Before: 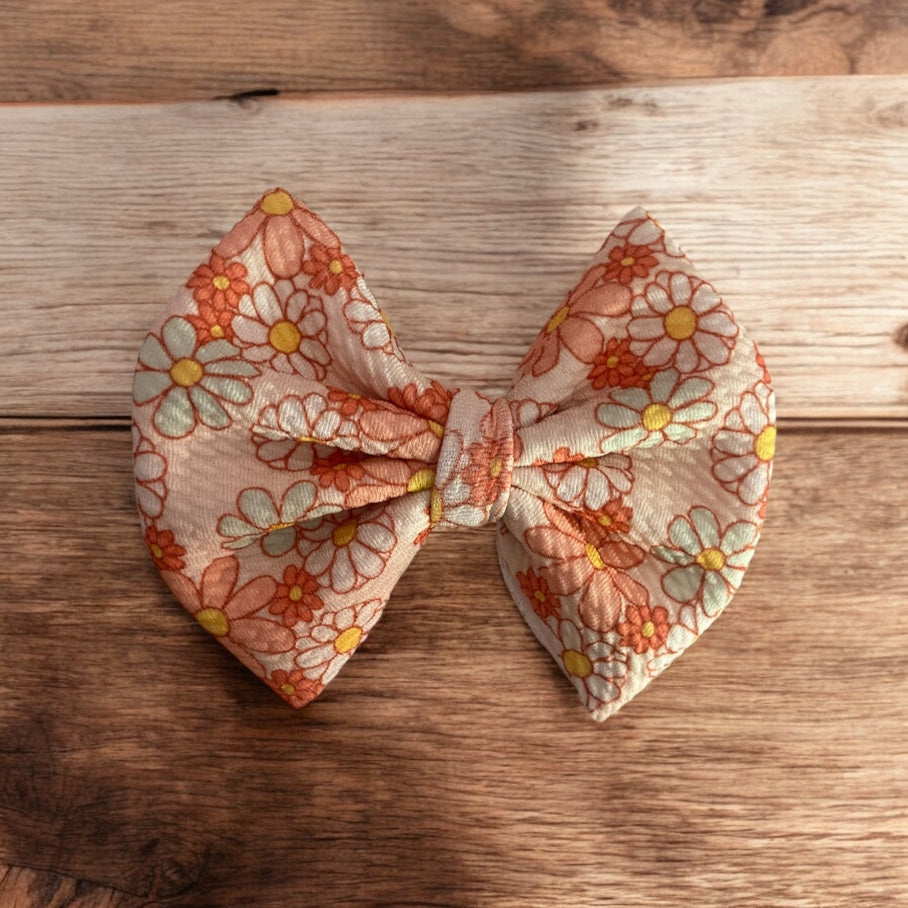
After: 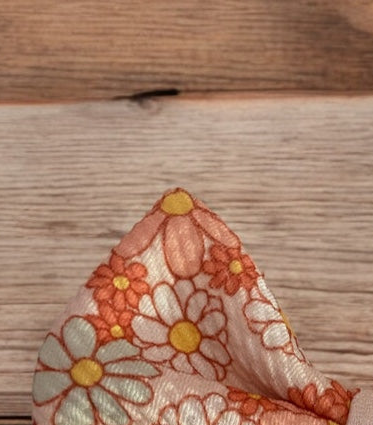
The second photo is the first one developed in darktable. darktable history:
crop and rotate: left 11.181%, top 0.091%, right 47.653%, bottom 53.098%
